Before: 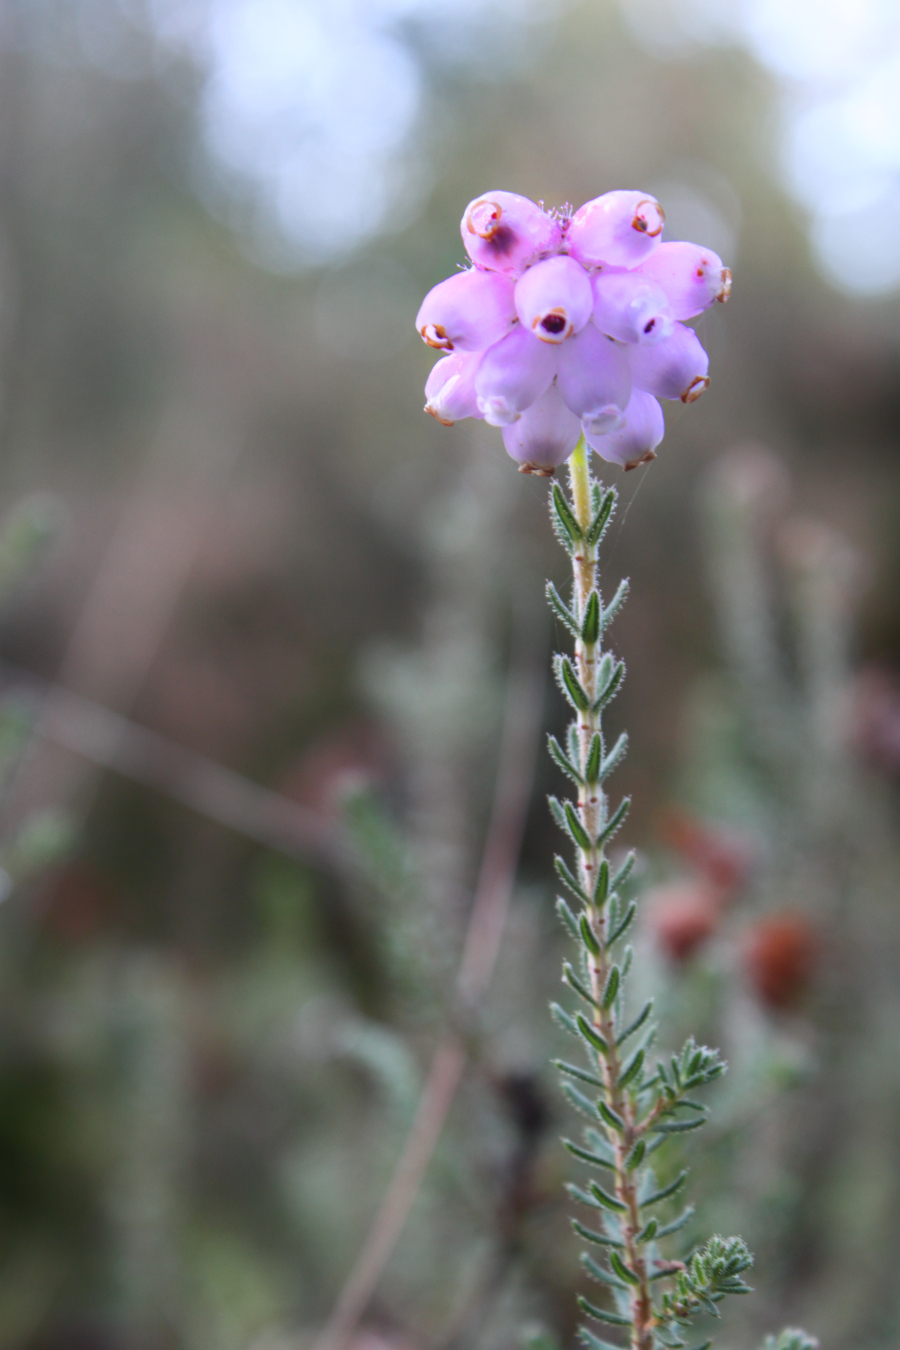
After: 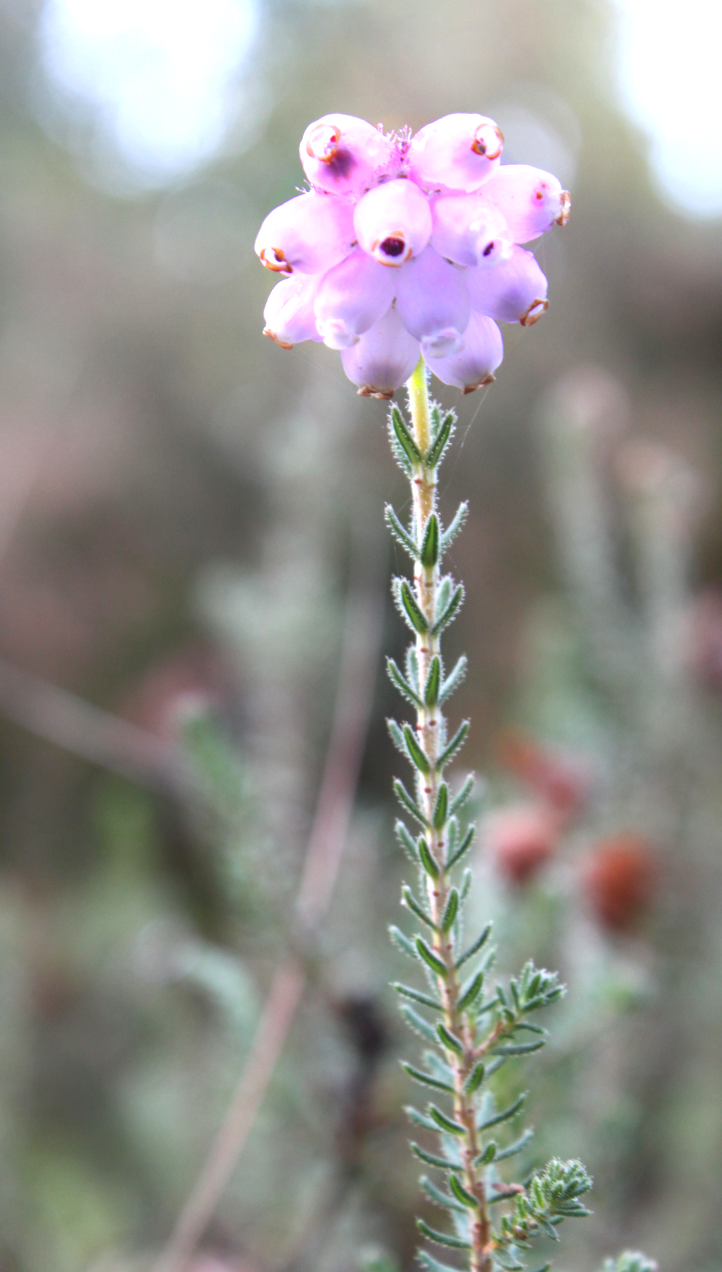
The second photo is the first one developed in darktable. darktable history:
crop and rotate: left 17.959%, top 5.771%, right 1.742%
exposure: black level correction 0, exposure 0.7 EV, compensate exposure bias true, compensate highlight preservation false
